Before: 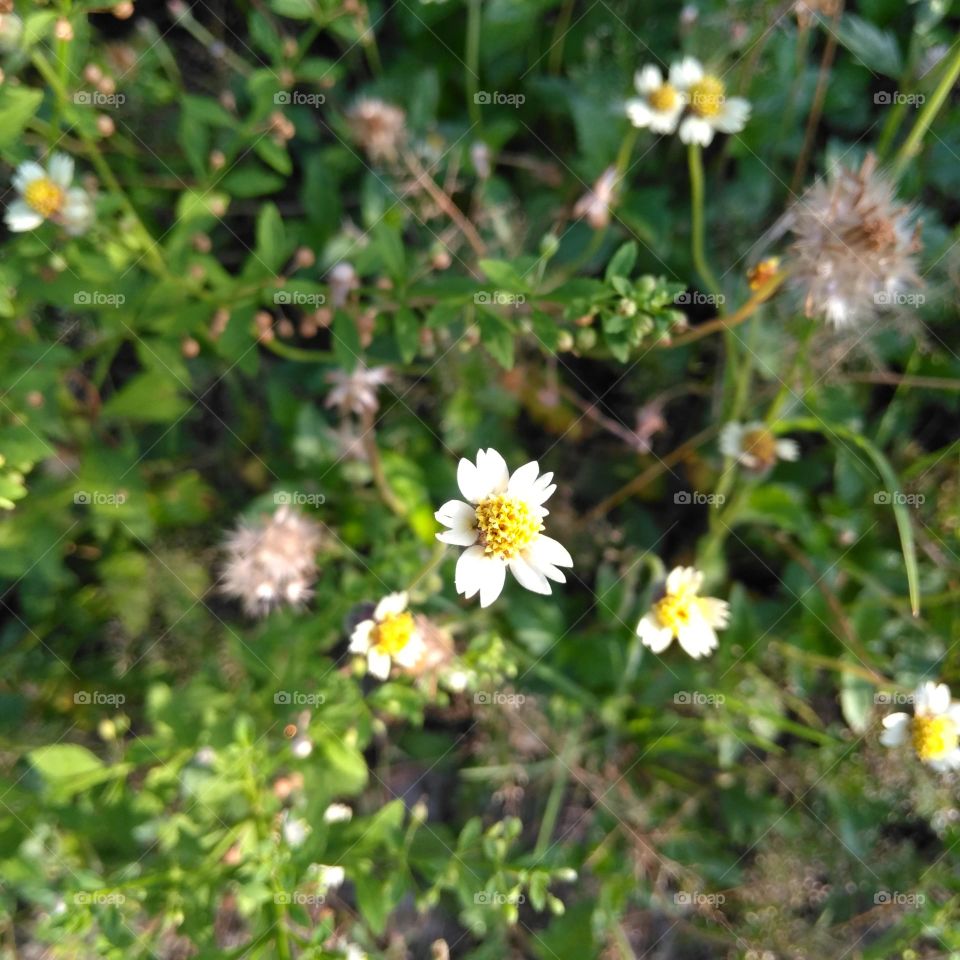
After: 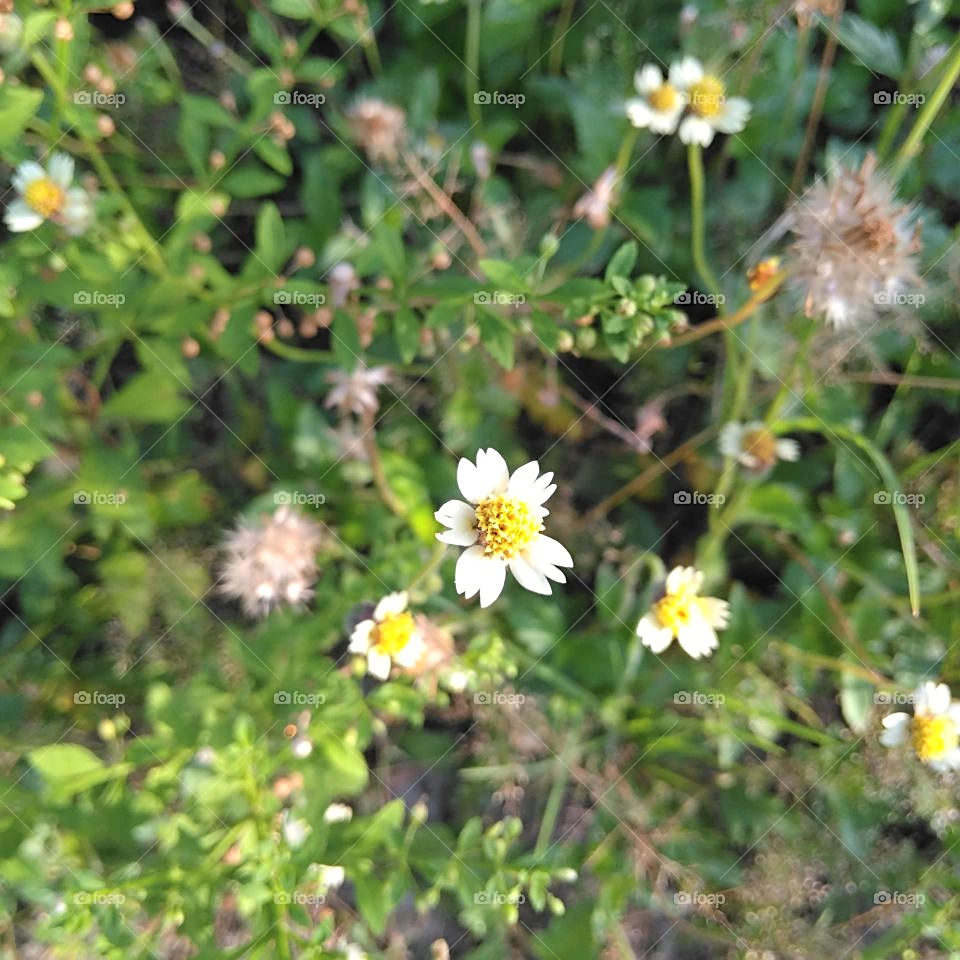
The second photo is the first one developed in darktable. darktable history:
sharpen: on, module defaults
contrast brightness saturation: brightness 0.151
